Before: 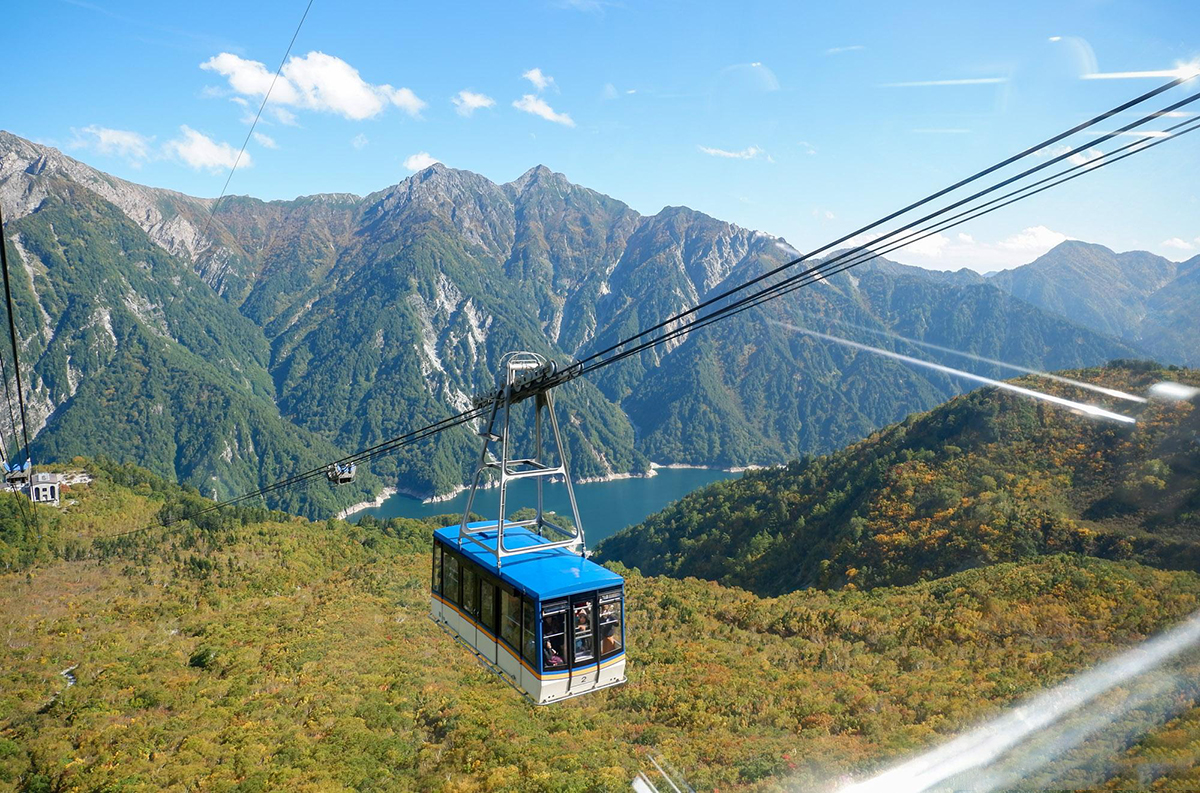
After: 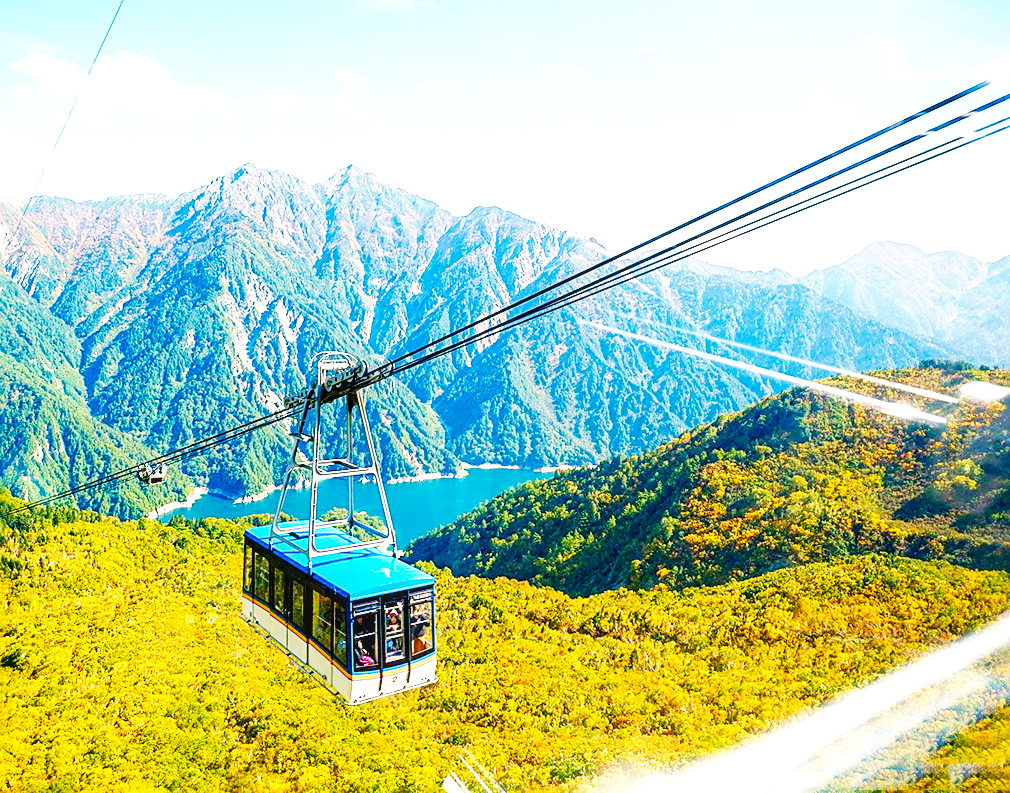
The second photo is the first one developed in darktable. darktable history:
color balance rgb: highlights gain › chroma 3.02%, highlights gain › hue 60.06°, global offset › luminance -0.863%, perceptual saturation grading › global saturation 35.821%, perceptual saturation grading › shadows 35.831%, global vibrance 20%
crop: left 15.808%
tone equalizer: luminance estimator HSV value / RGB max
sharpen: on, module defaults
exposure: black level correction 0, exposure 0.499 EV, compensate highlight preservation false
local contrast: on, module defaults
velvia: on, module defaults
base curve: curves: ch0 [(0, 0) (0.007, 0.004) (0.027, 0.03) (0.046, 0.07) (0.207, 0.54) (0.442, 0.872) (0.673, 0.972) (1, 1)], preserve colors none
